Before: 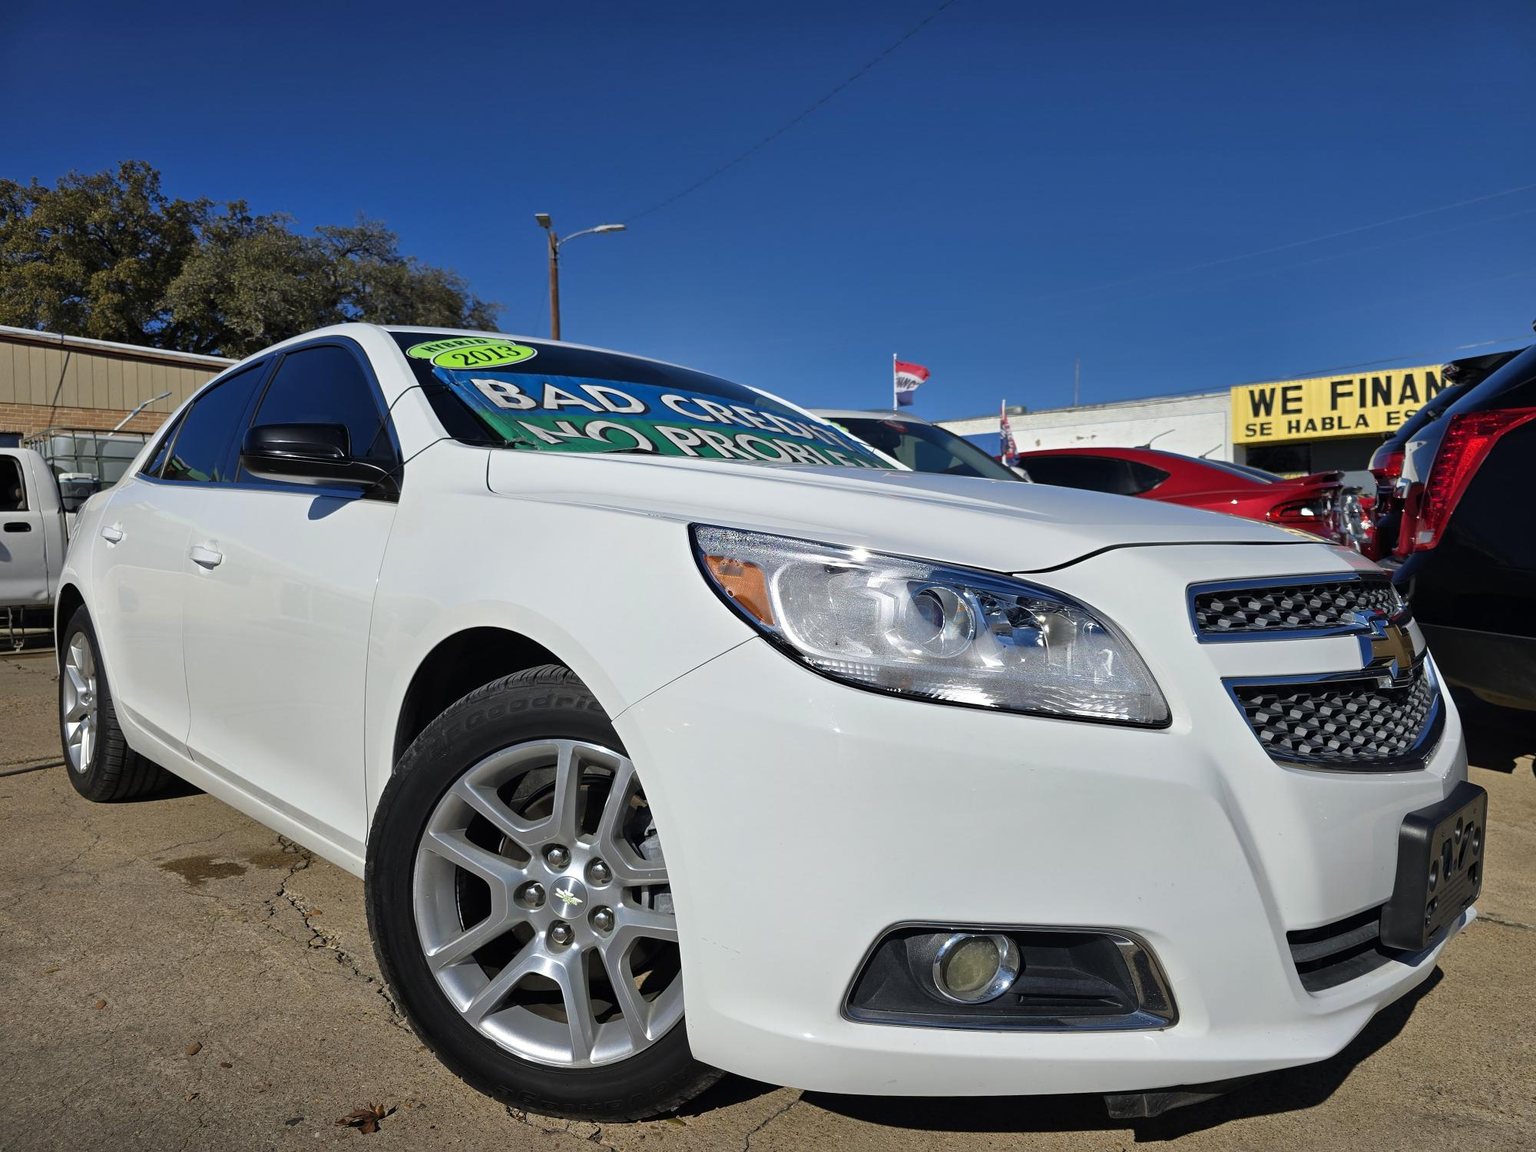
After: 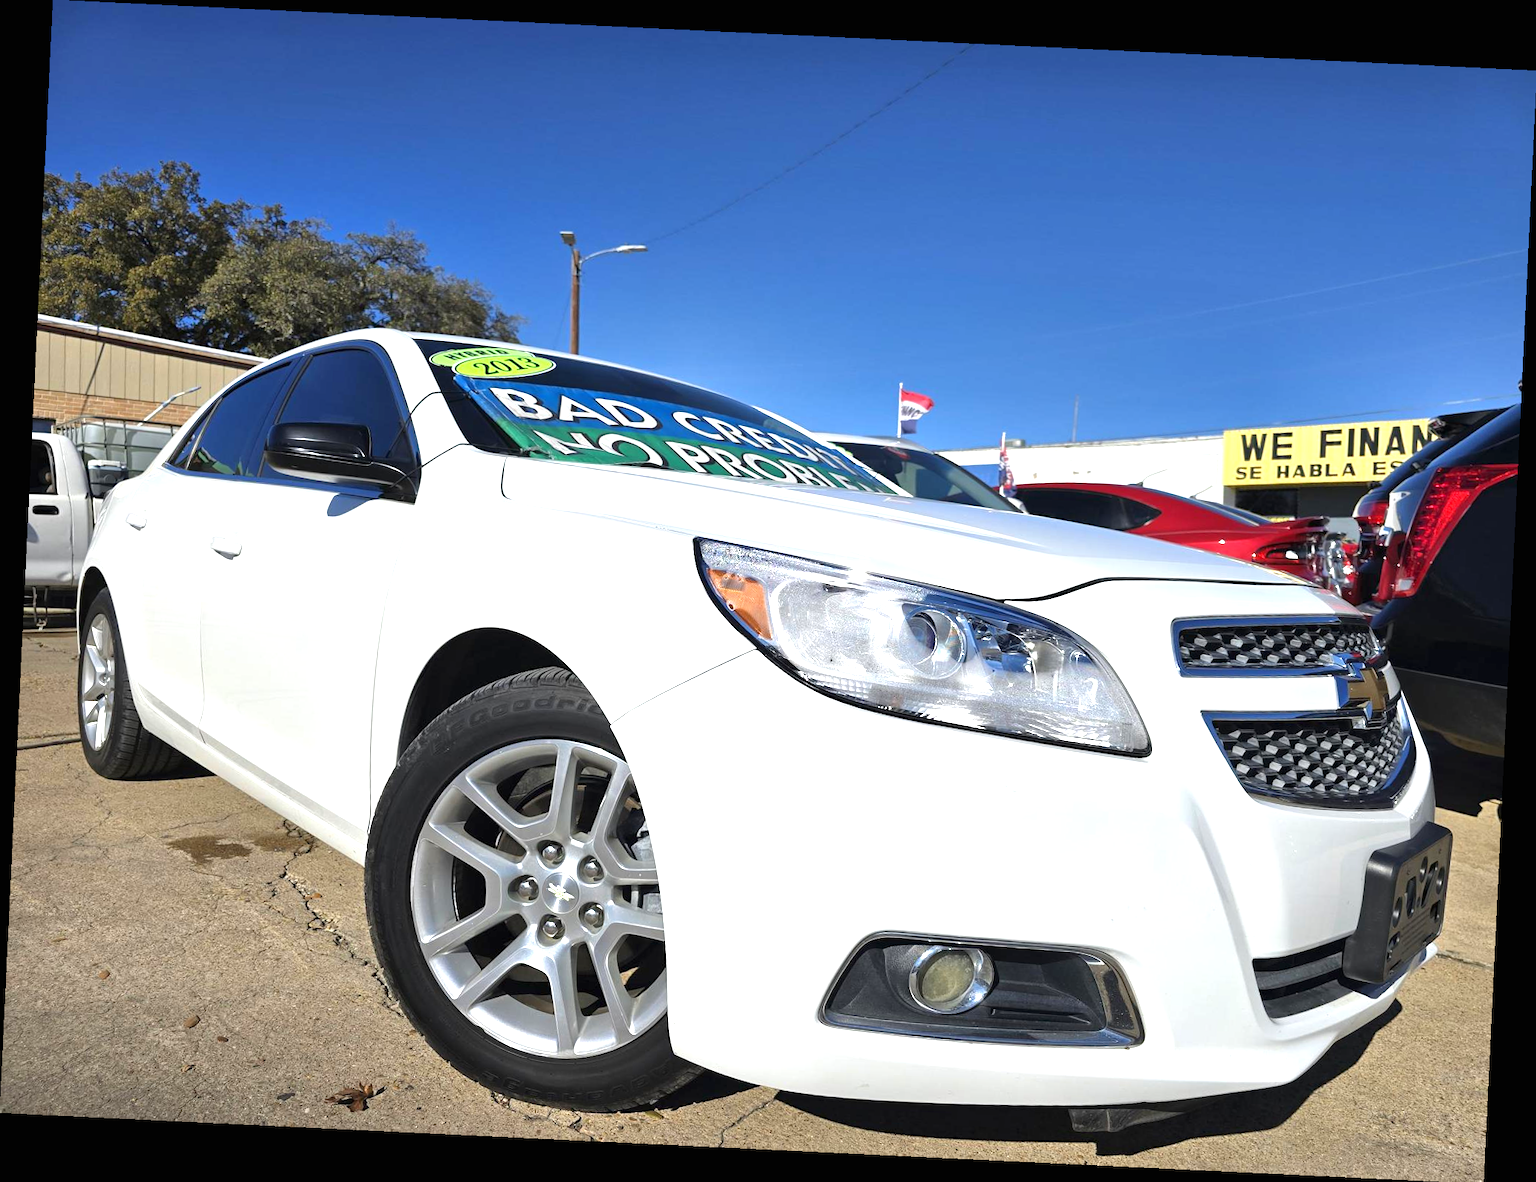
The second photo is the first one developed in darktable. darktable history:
exposure: black level correction 0, exposure 1.106 EV, compensate exposure bias true, compensate highlight preservation false
crop and rotate: angle -2.74°
